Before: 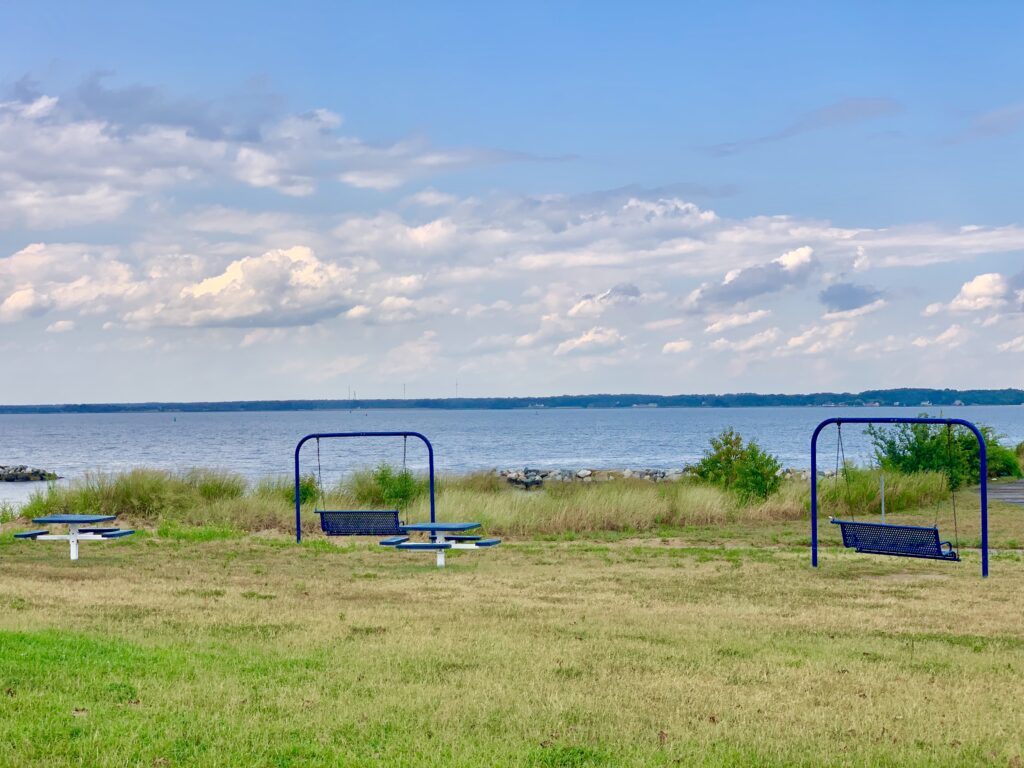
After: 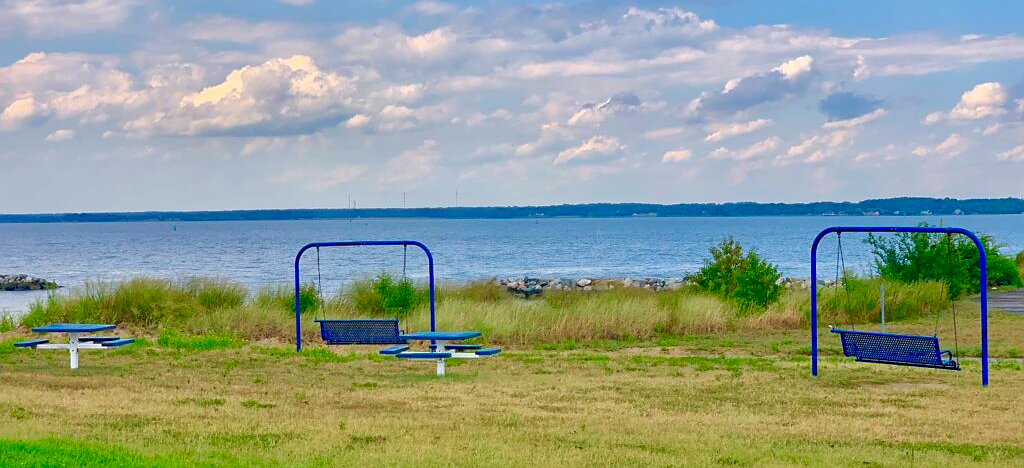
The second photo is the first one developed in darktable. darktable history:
crop and rotate: top 24.963%, bottom 14.039%
contrast brightness saturation: contrast 0.076, saturation 0.204
sharpen: radius 0.981, amount 0.606
shadows and highlights: on, module defaults
